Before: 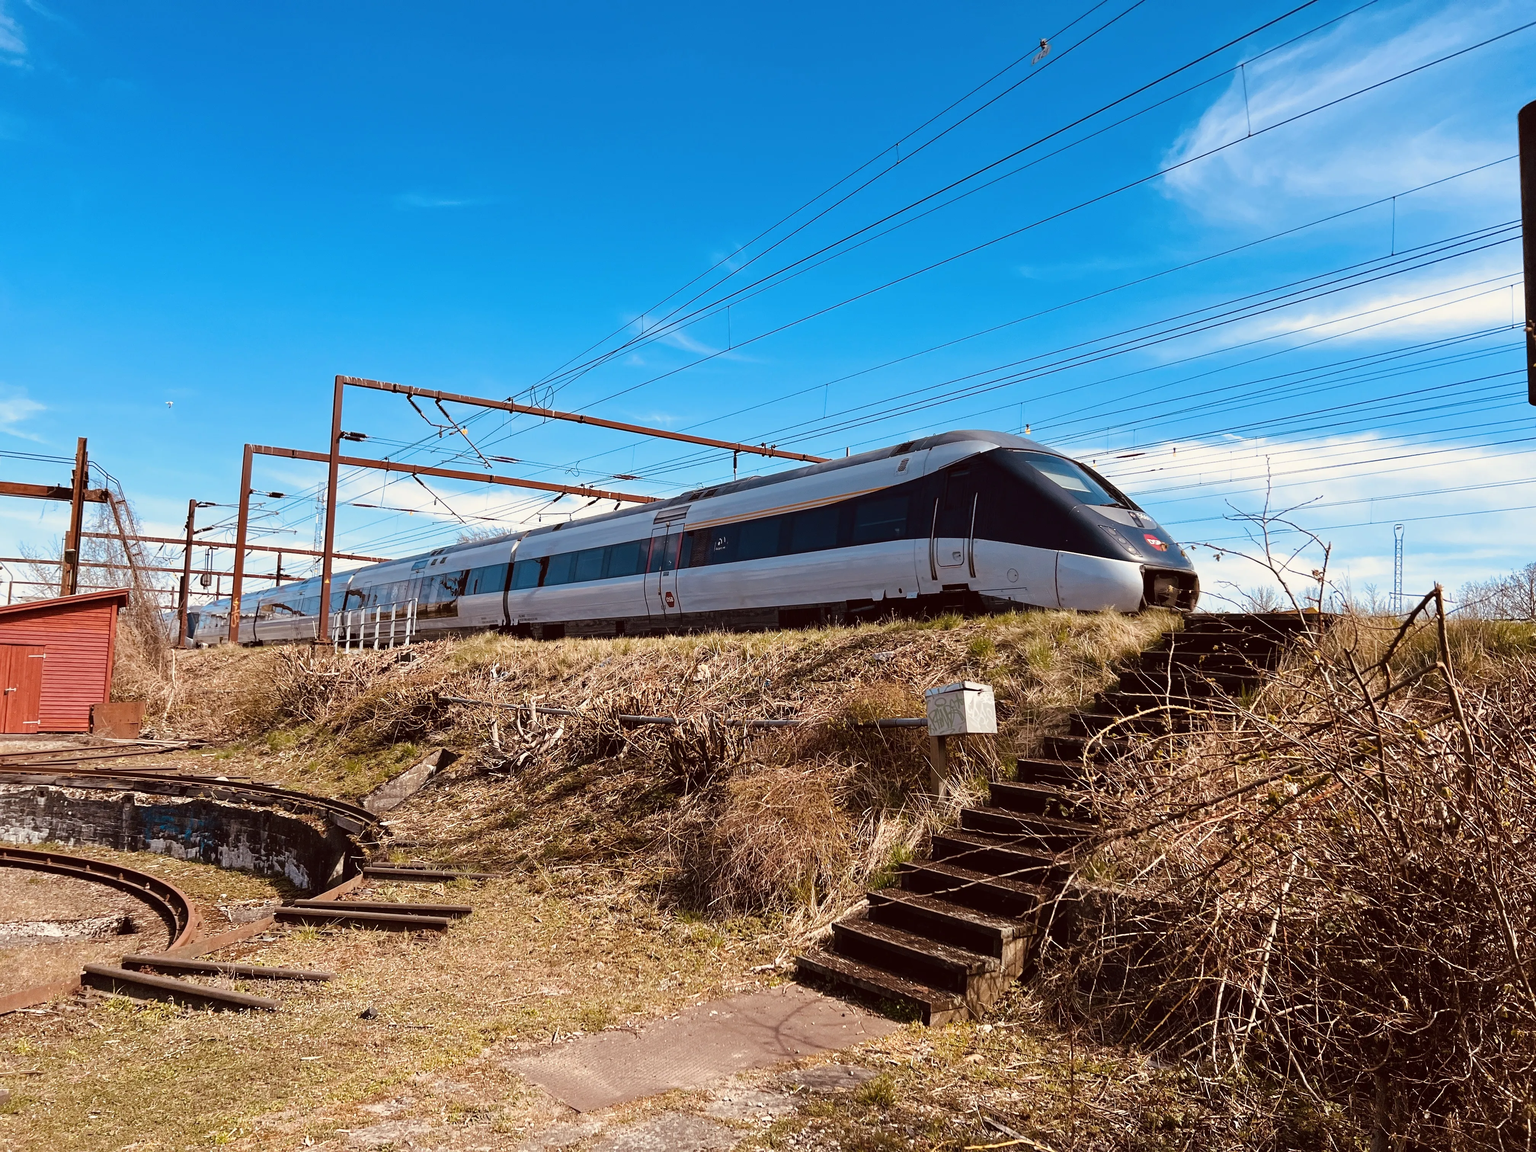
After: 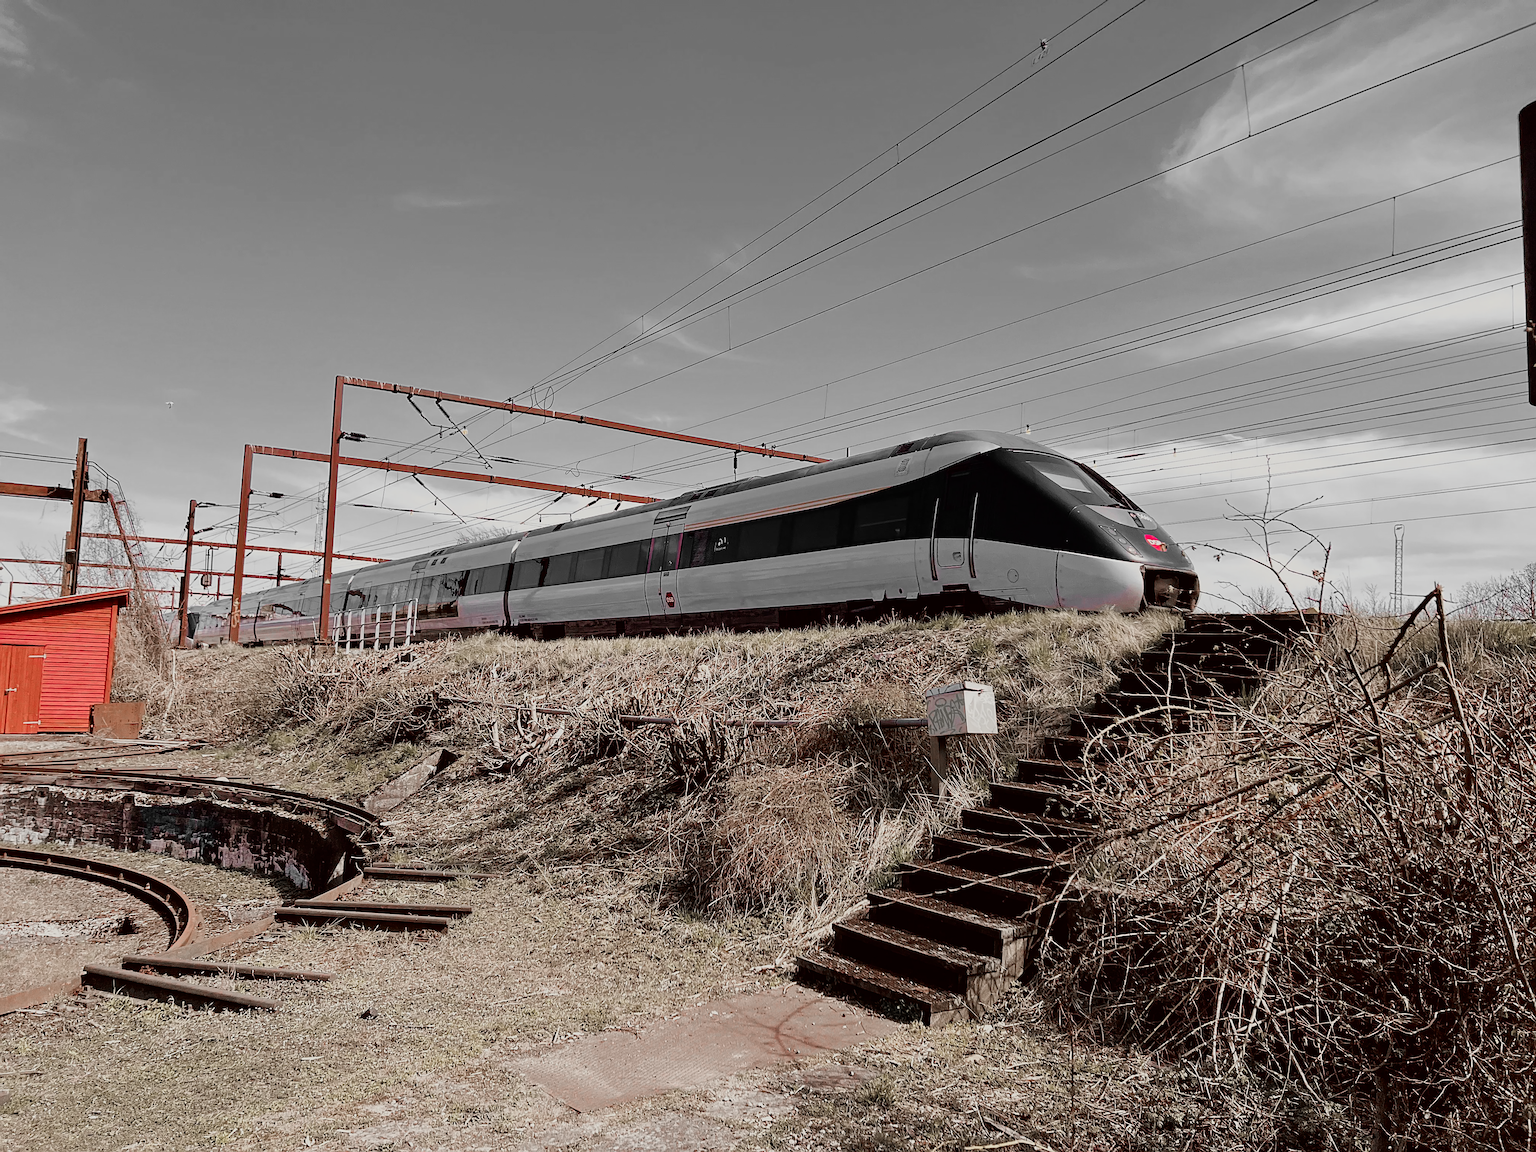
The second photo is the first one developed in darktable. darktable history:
filmic rgb: black relative exposure -7.65 EV, white relative exposure 4.56 EV, hardness 3.61, color science v6 (2022)
shadows and highlights: shadows -10, white point adjustment 1.5, highlights 10
color zones: curves: ch1 [(0, 0.831) (0.08, 0.771) (0.157, 0.268) (0.241, 0.207) (0.562, -0.005) (0.714, -0.013) (0.876, 0.01) (1, 0.831)]
sharpen: on, module defaults
